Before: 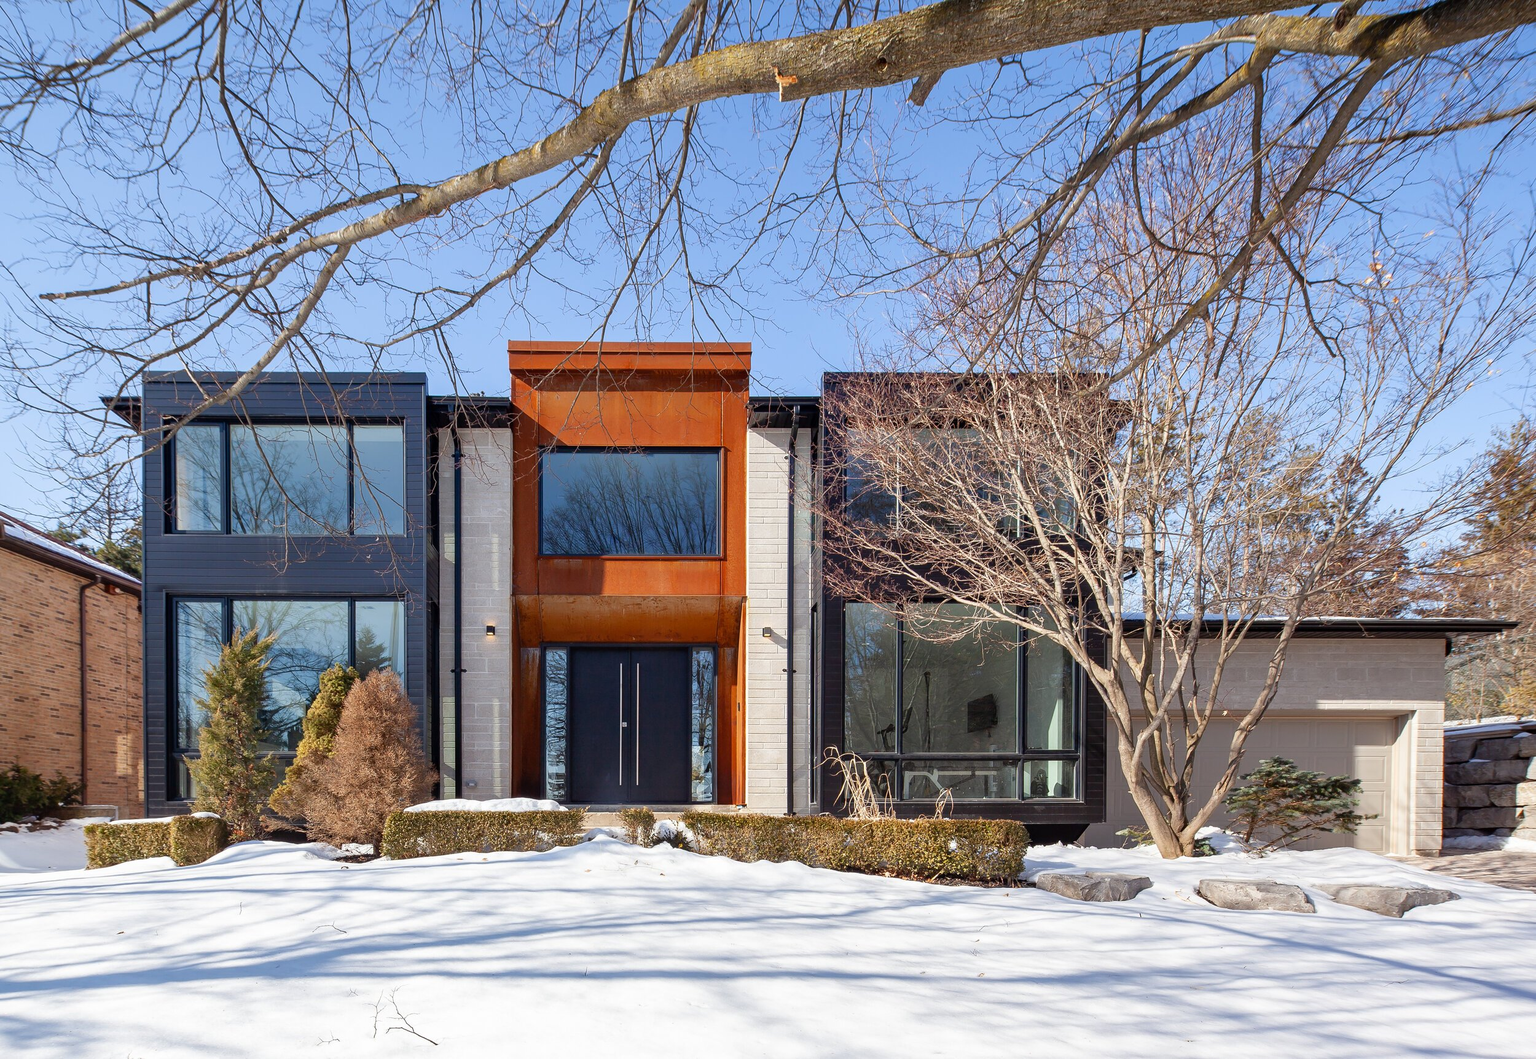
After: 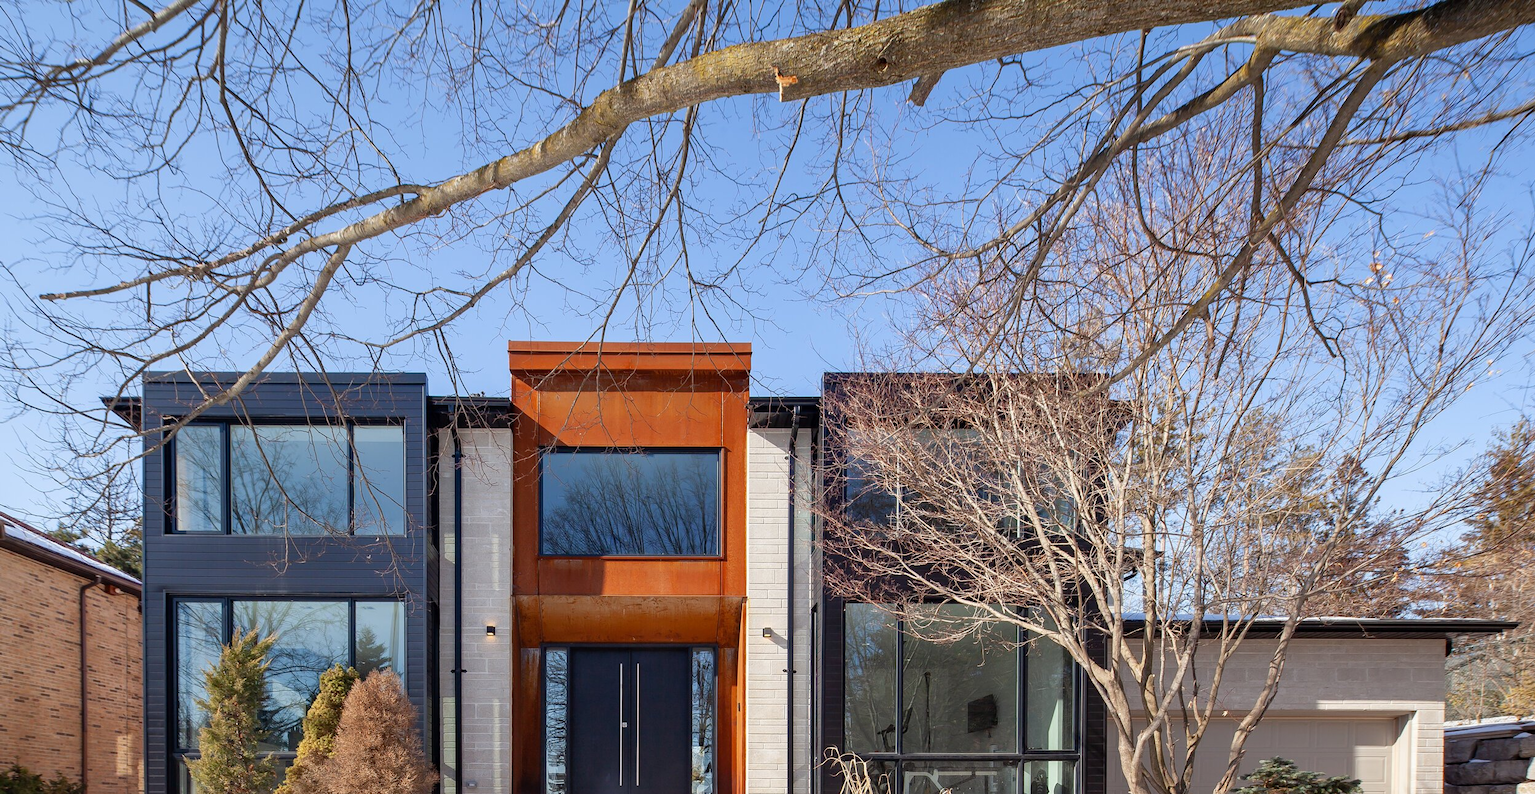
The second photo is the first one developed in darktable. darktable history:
crop: bottom 24.993%
